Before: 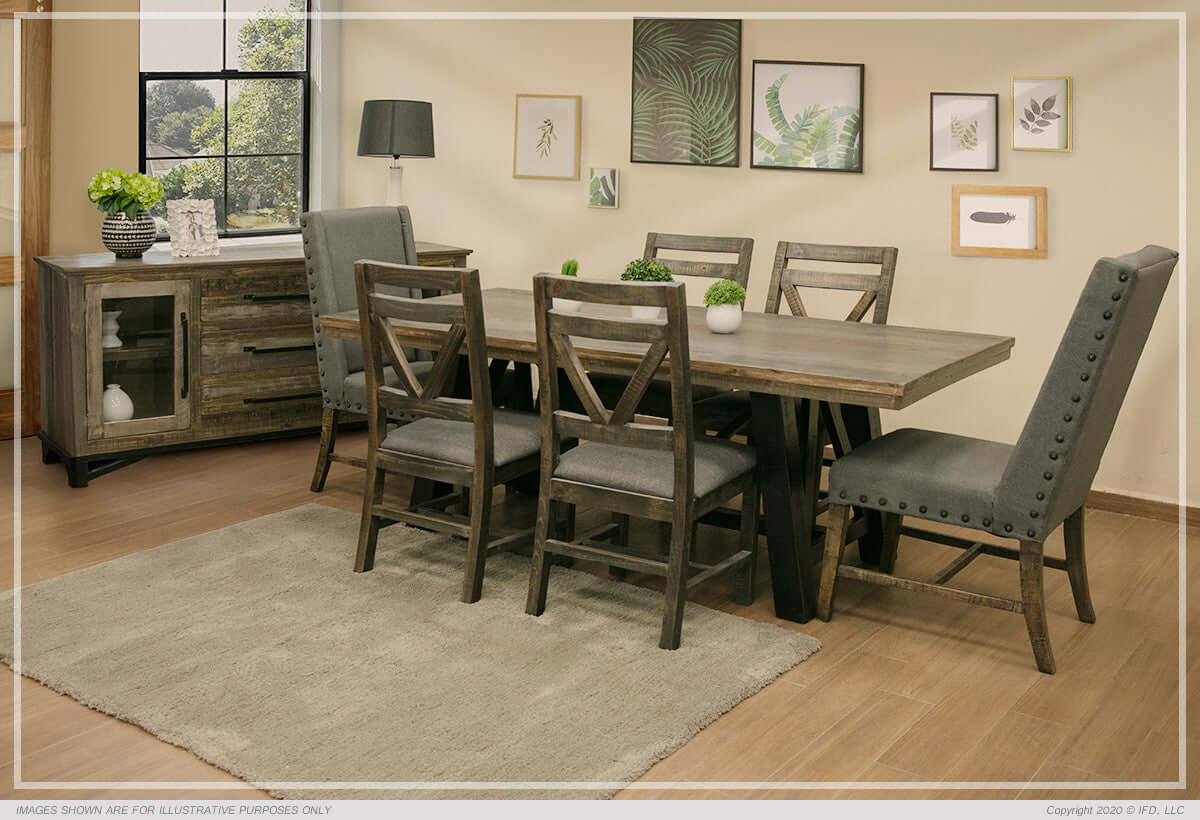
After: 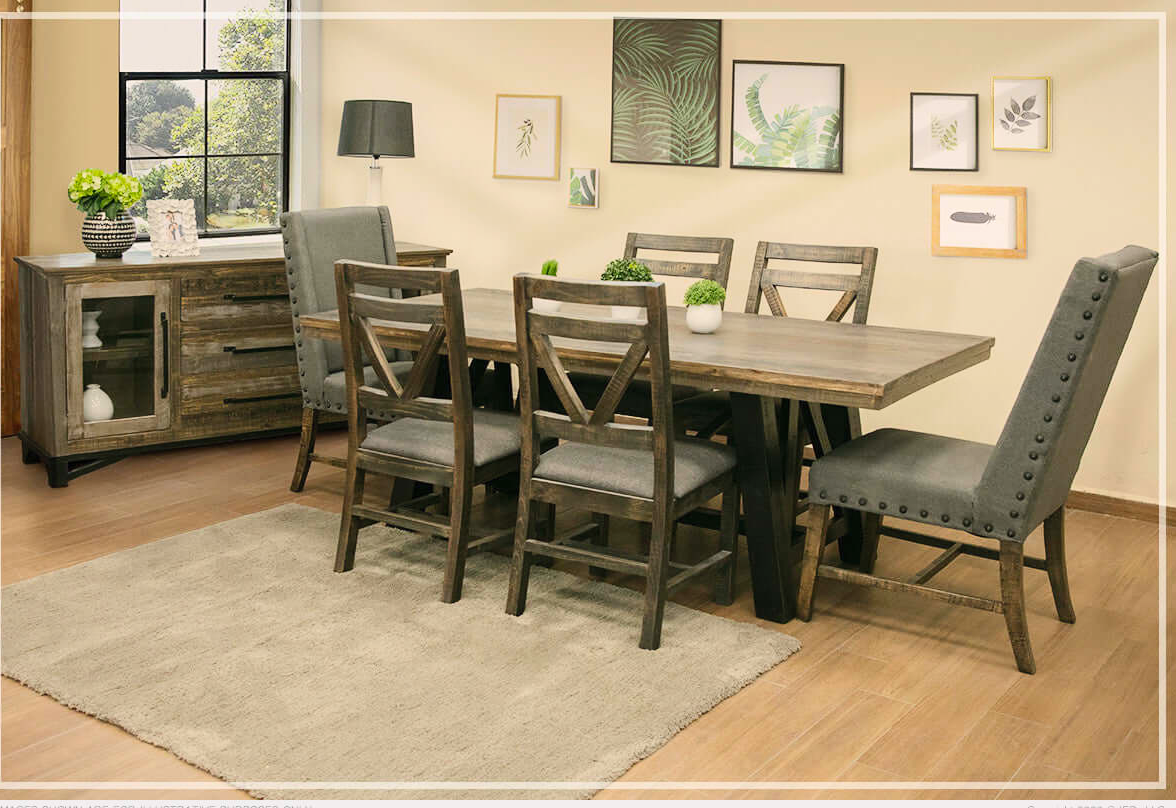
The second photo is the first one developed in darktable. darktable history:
crop: left 1.703%, right 0.284%, bottom 1.461%
contrast brightness saturation: contrast 0.2, brightness 0.162, saturation 0.216
